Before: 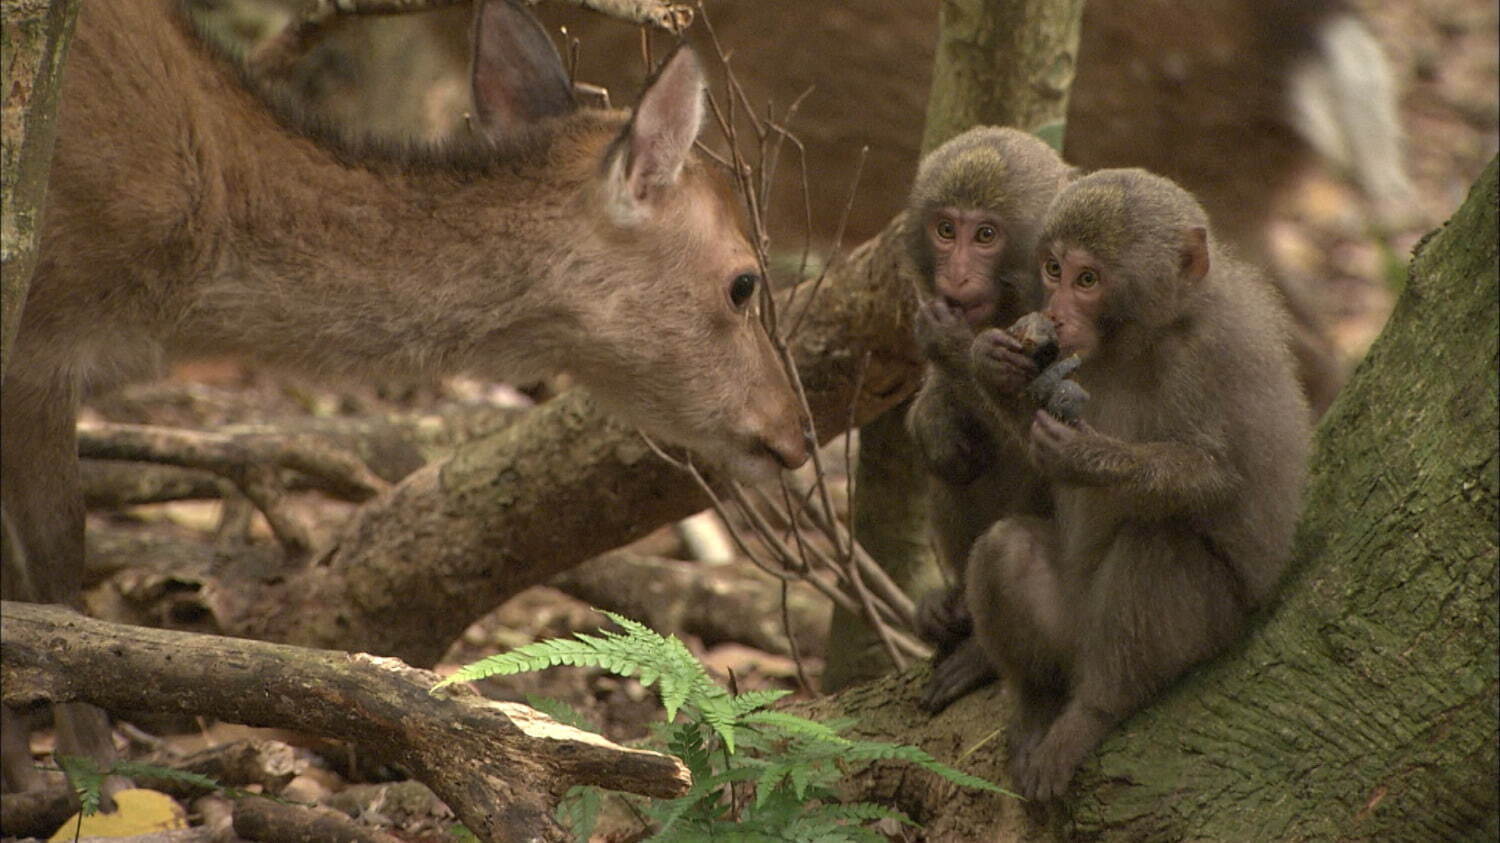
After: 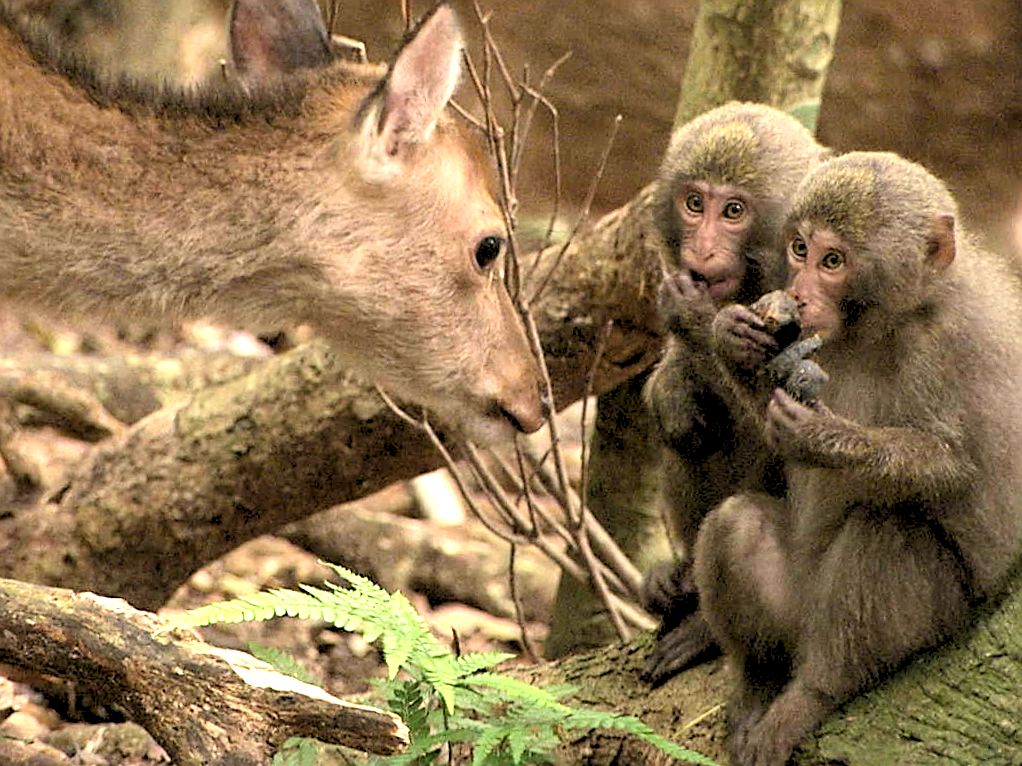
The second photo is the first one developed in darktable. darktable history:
crop and rotate: angle -3.27°, left 14.277%, top 0.028%, right 10.766%, bottom 0.028%
sharpen: on, module defaults
contrast brightness saturation: contrast 0.15, brightness -0.01, saturation 0.1
rgb levels: levels [[0.029, 0.461, 0.922], [0, 0.5, 1], [0, 0.5, 1]]
exposure: black level correction 0, exposure 1.2 EV, compensate highlight preservation false
